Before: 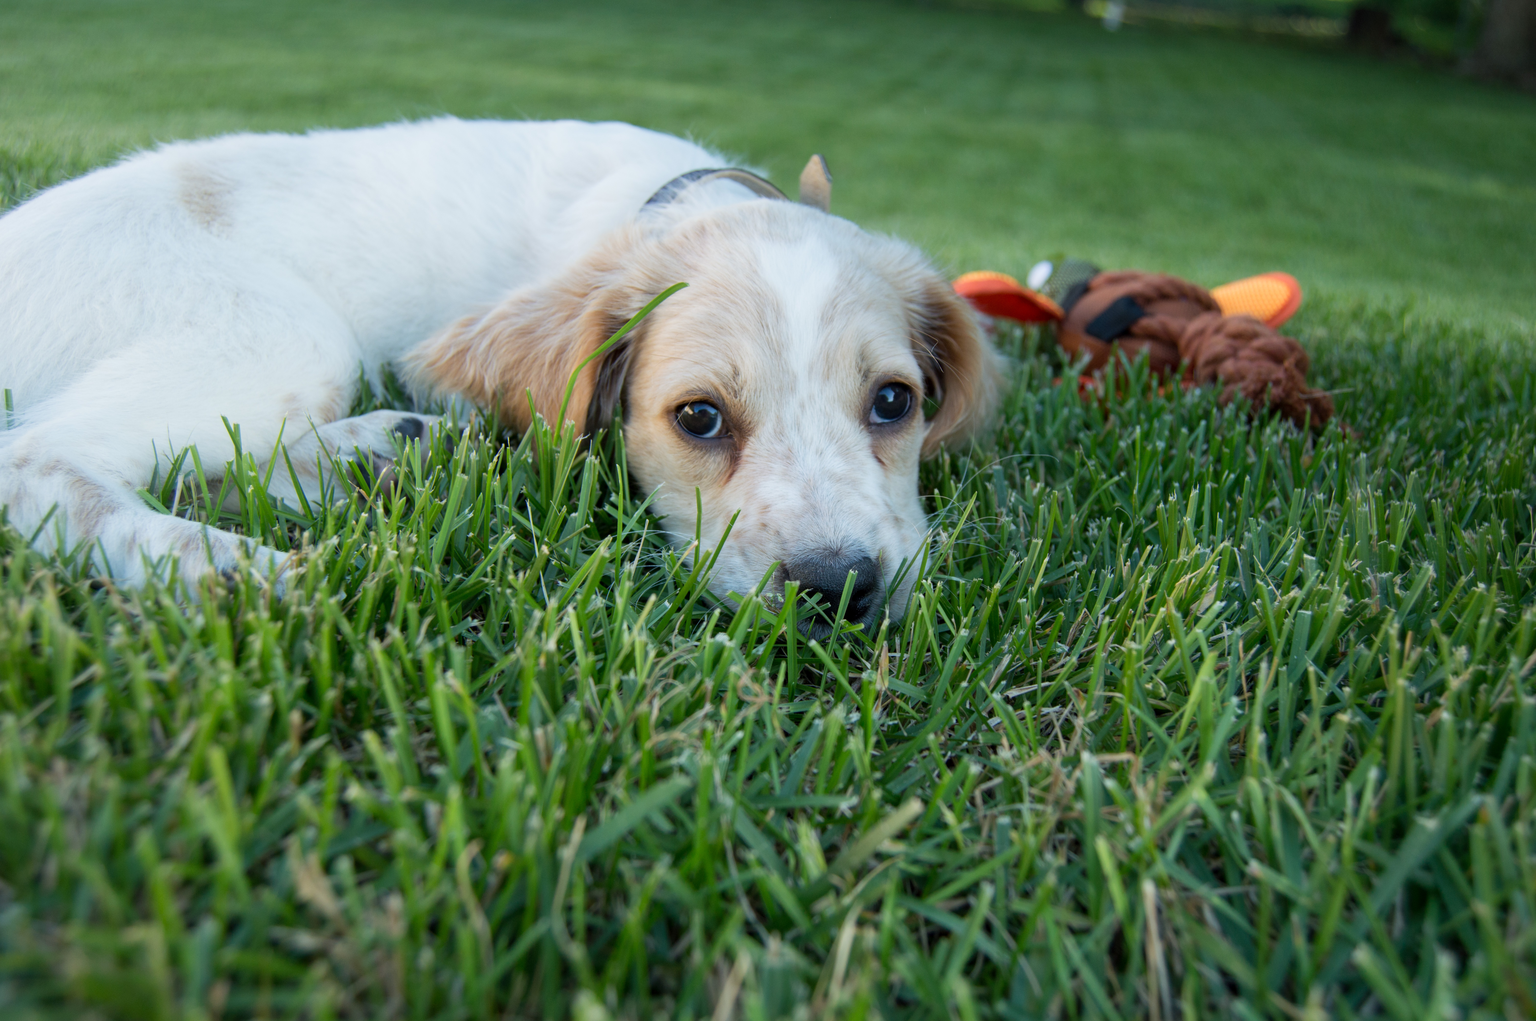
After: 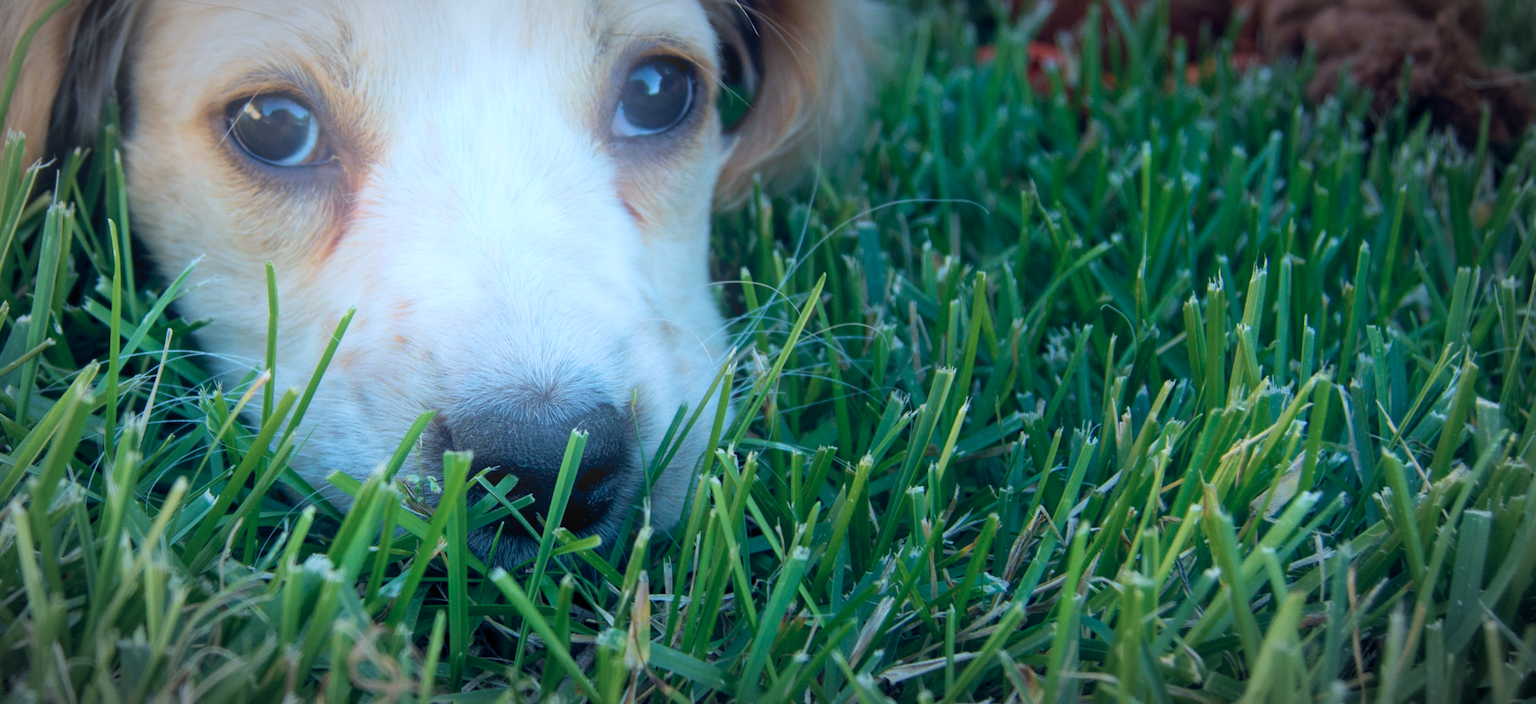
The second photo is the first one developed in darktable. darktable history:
color correction: highlights a* -10.04, highlights b* -10.37
bloom: size 40%
color balance rgb: shadows lift › hue 87.51°, highlights gain › chroma 3.21%, highlights gain › hue 55.1°, global offset › chroma 0.15%, global offset › hue 253.66°, linear chroma grading › global chroma 0.5%
vignetting: automatic ratio true
crop: left 36.607%, top 34.735%, right 13.146%, bottom 30.611%
color calibration: illuminant as shot in camera, x 0.358, y 0.373, temperature 4628.91 K
velvia: on, module defaults
